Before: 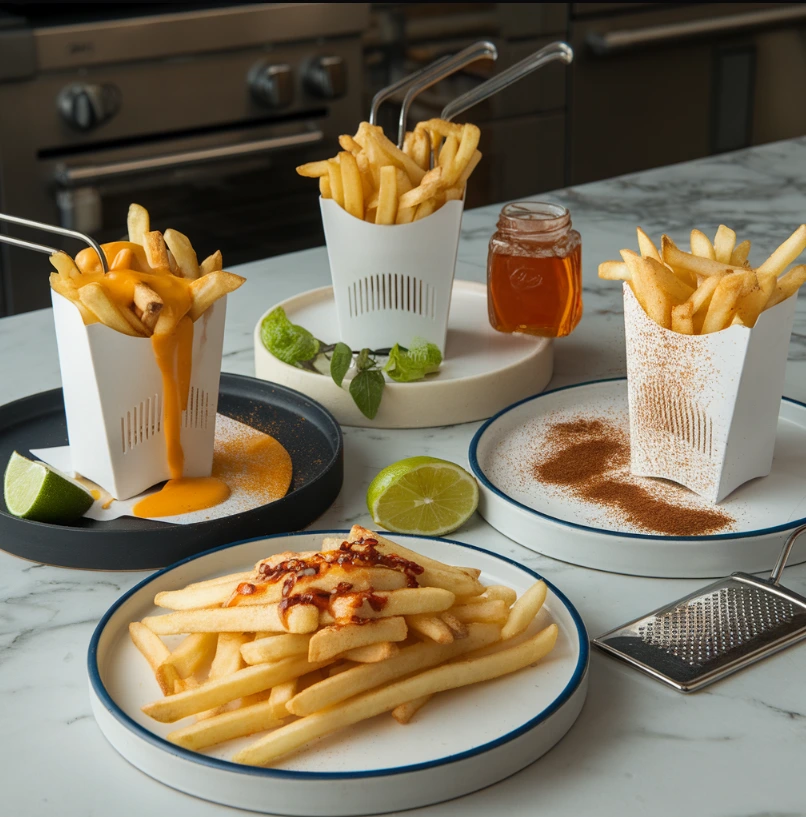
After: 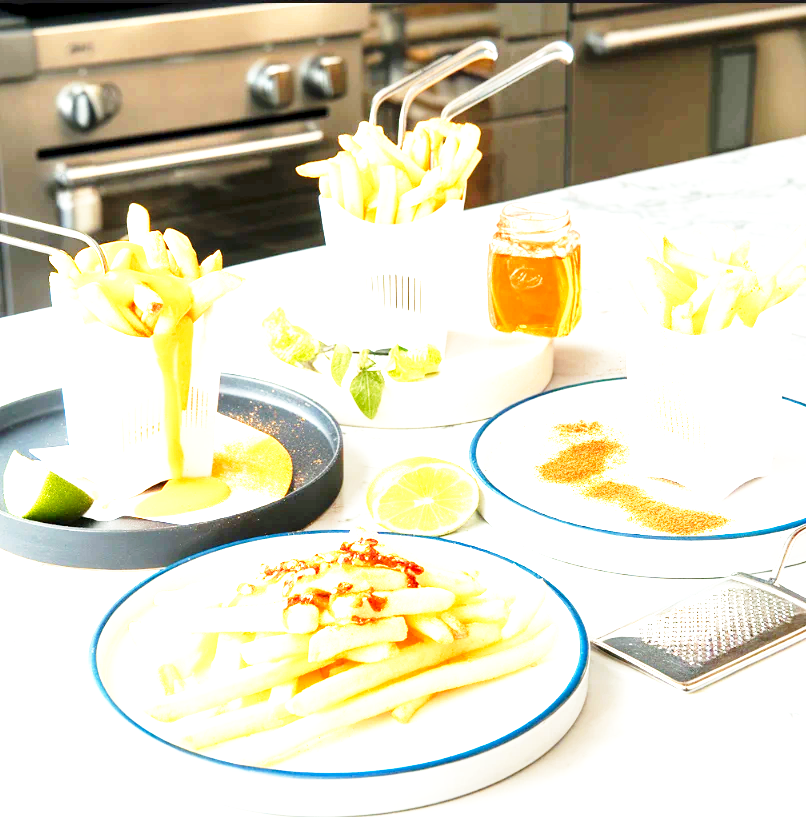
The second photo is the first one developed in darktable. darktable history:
base curve: curves: ch0 [(0, 0) (0.026, 0.03) (0.109, 0.232) (0.351, 0.748) (0.669, 0.968) (1, 1)], preserve colors none
exposure: black level correction 0.001, exposure 2.607 EV, compensate exposure bias true, compensate highlight preservation false
local contrast: mode bilateral grid, contrast 20, coarseness 50, detail 120%, midtone range 0.2
